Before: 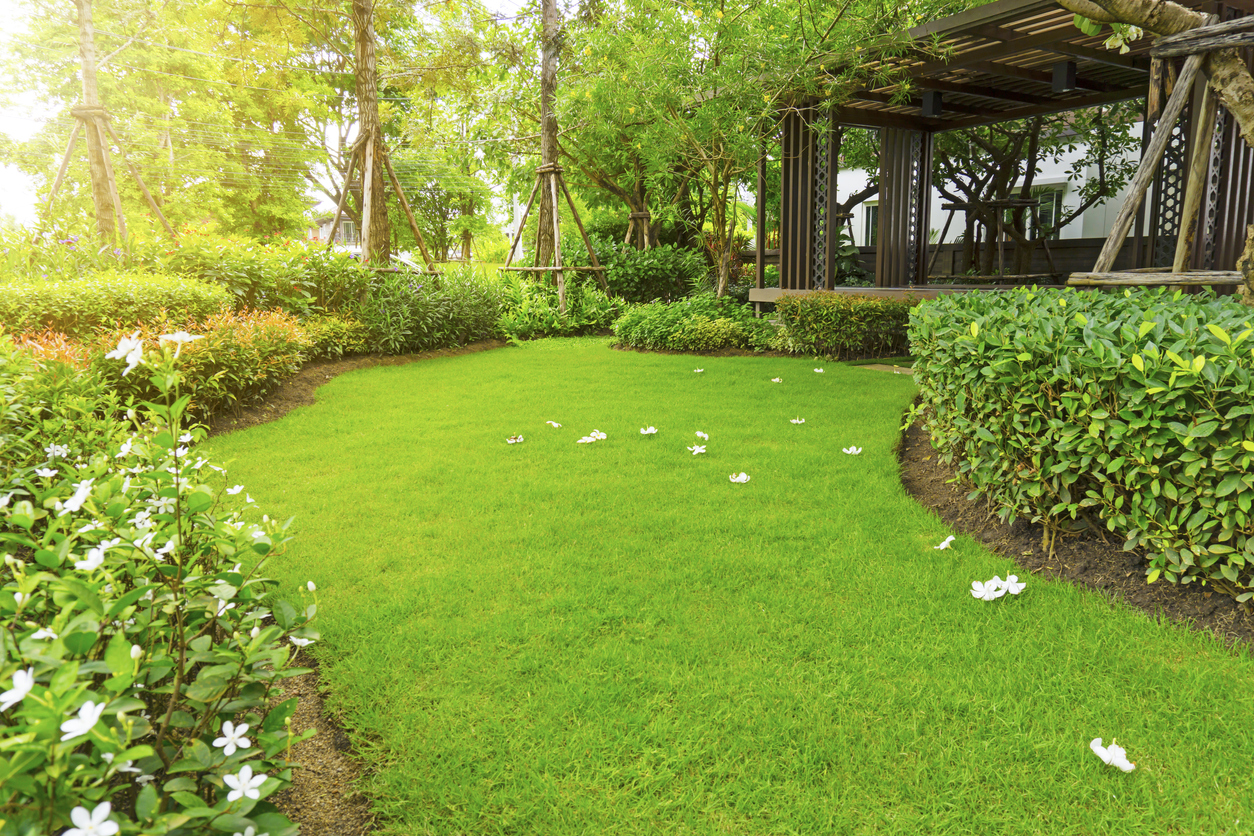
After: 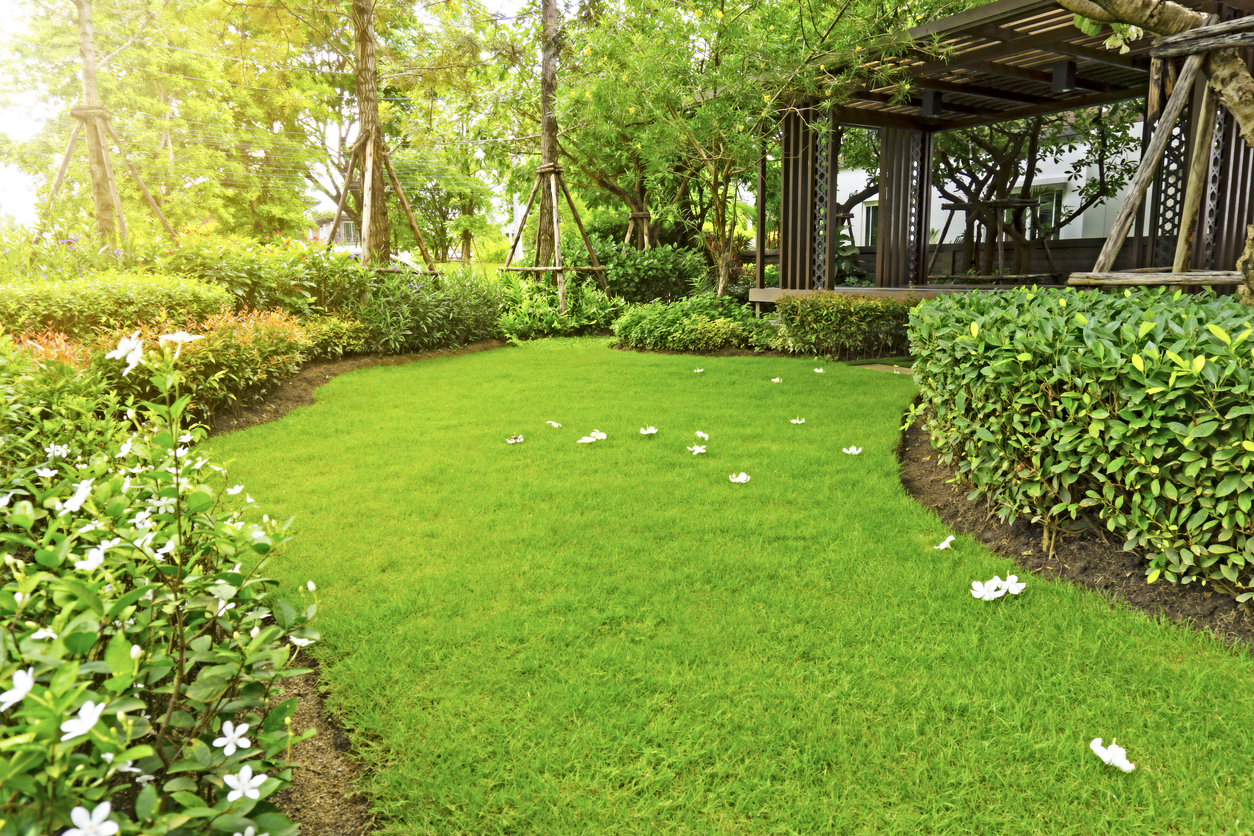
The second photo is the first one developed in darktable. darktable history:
contrast equalizer: y [[0.5, 0.5, 0.501, 0.63, 0.504, 0.5], [0.5 ×6], [0.5 ×6], [0 ×6], [0 ×6]]
